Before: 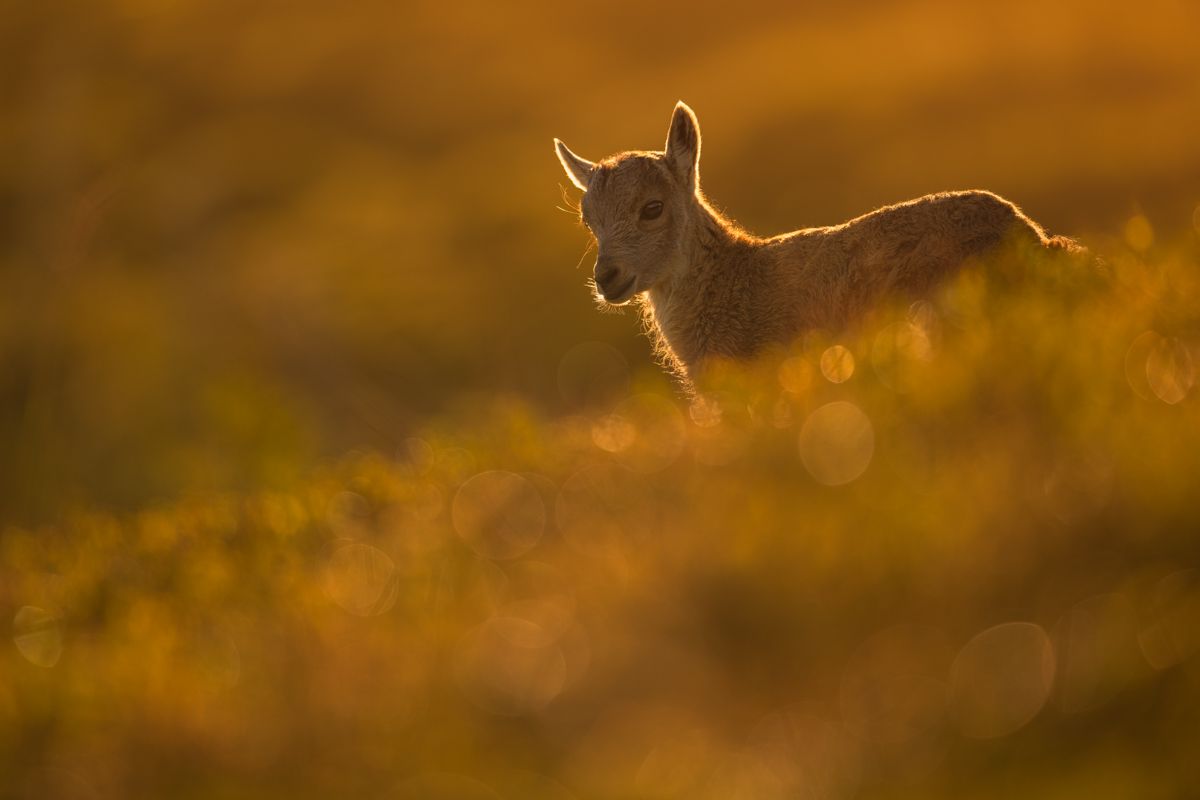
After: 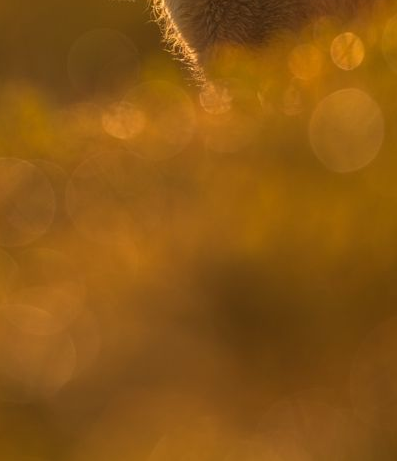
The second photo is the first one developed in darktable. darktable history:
exposure: compensate highlight preservation false
crop: left 40.878%, top 39.176%, right 25.993%, bottom 3.081%
